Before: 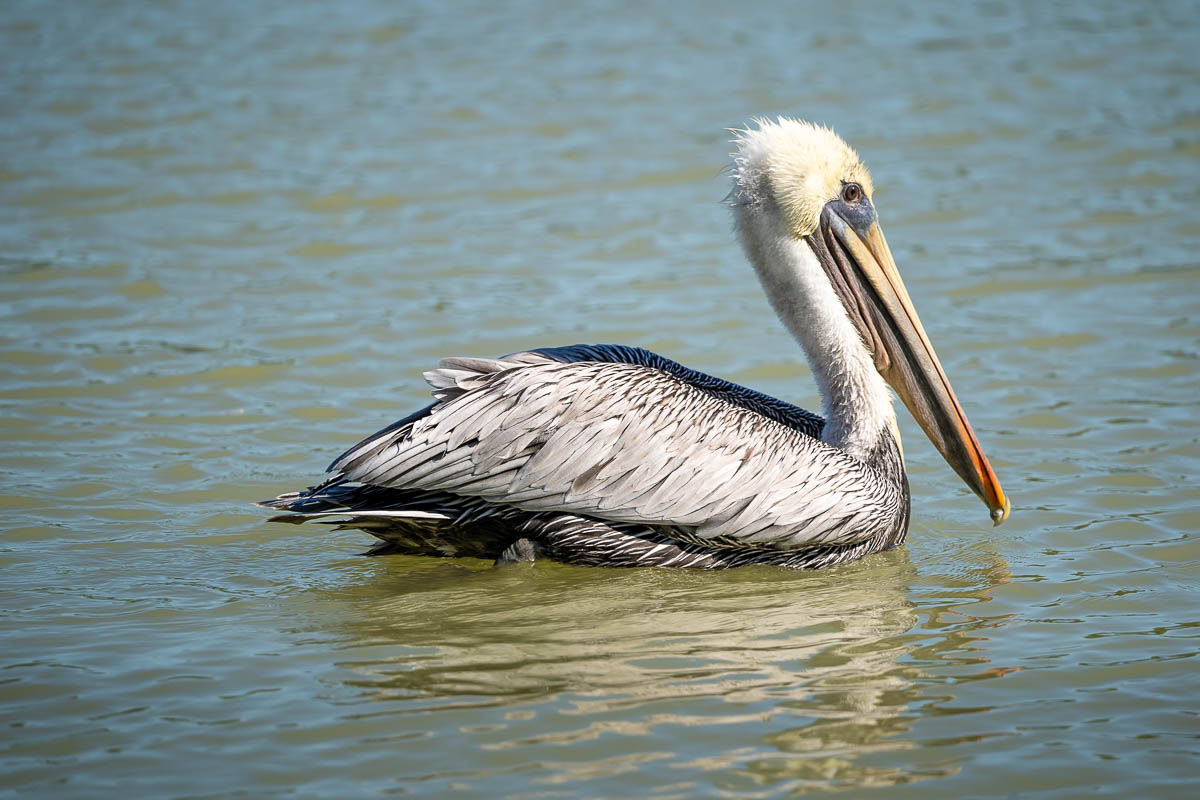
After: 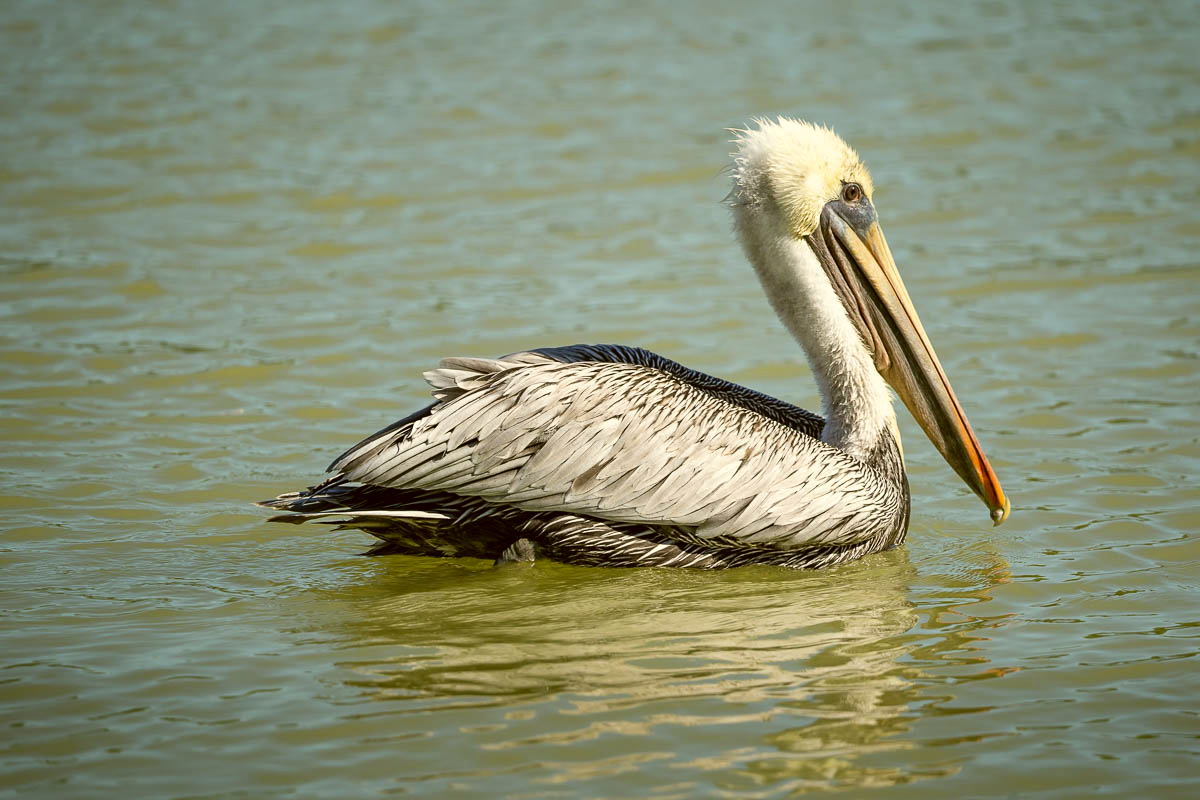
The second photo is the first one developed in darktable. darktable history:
color correction: highlights a* -1.51, highlights b* 10.06, shadows a* 0.793, shadows b* 18.96
